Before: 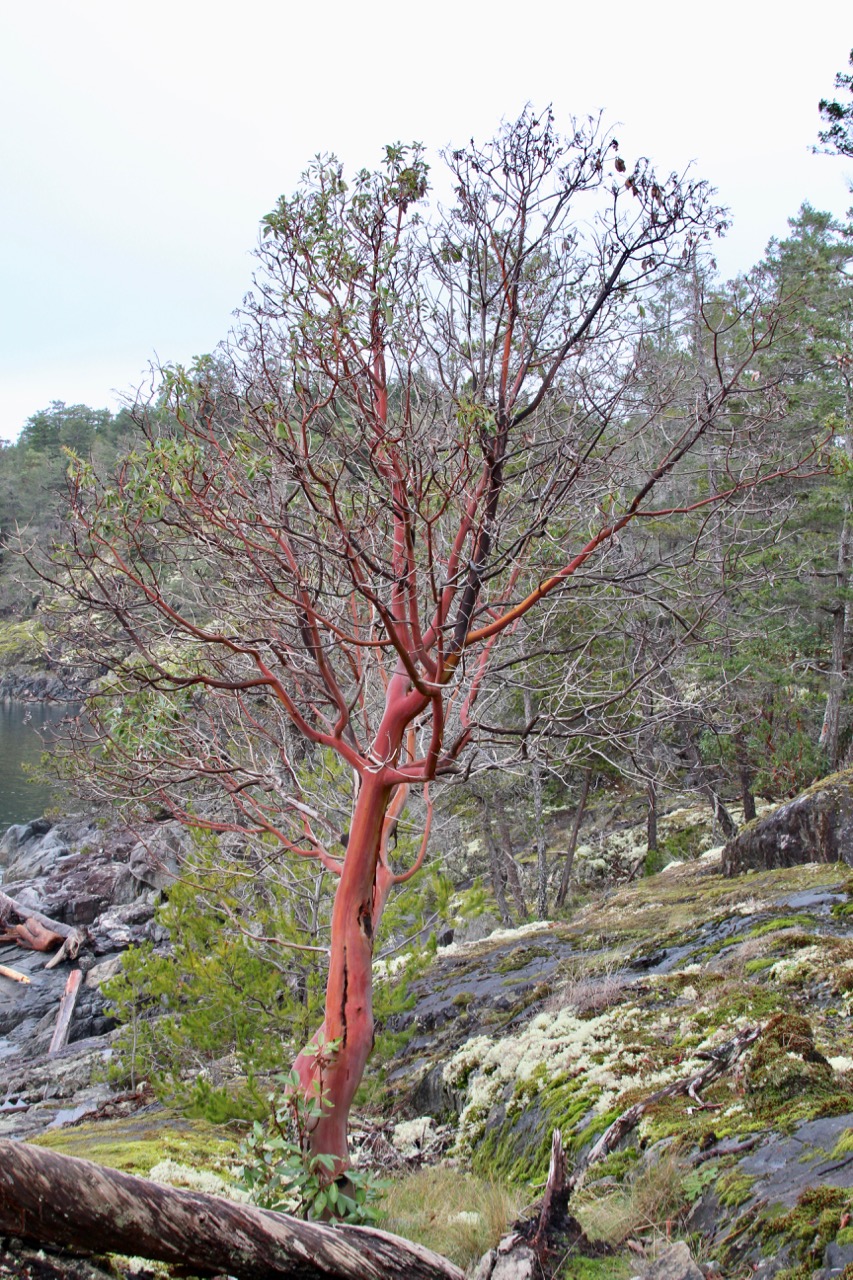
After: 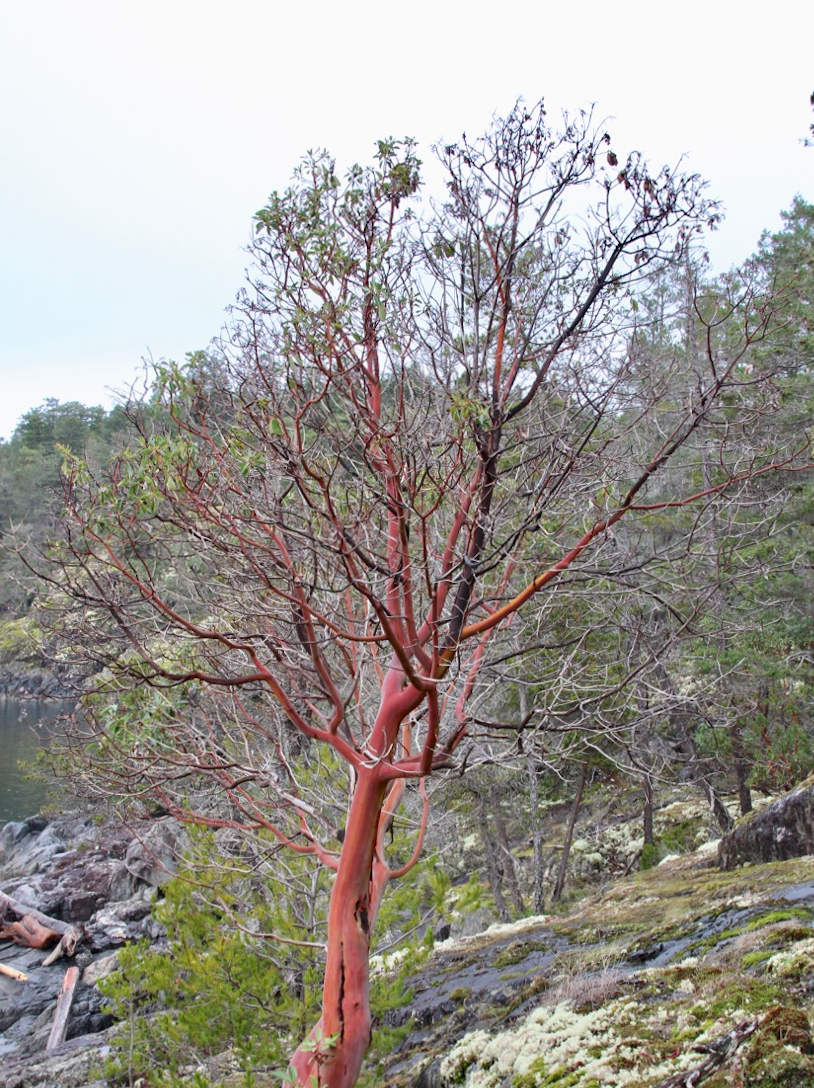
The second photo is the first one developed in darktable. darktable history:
crop and rotate: angle 0.342°, left 0.259%, right 3.356%, bottom 14.231%
